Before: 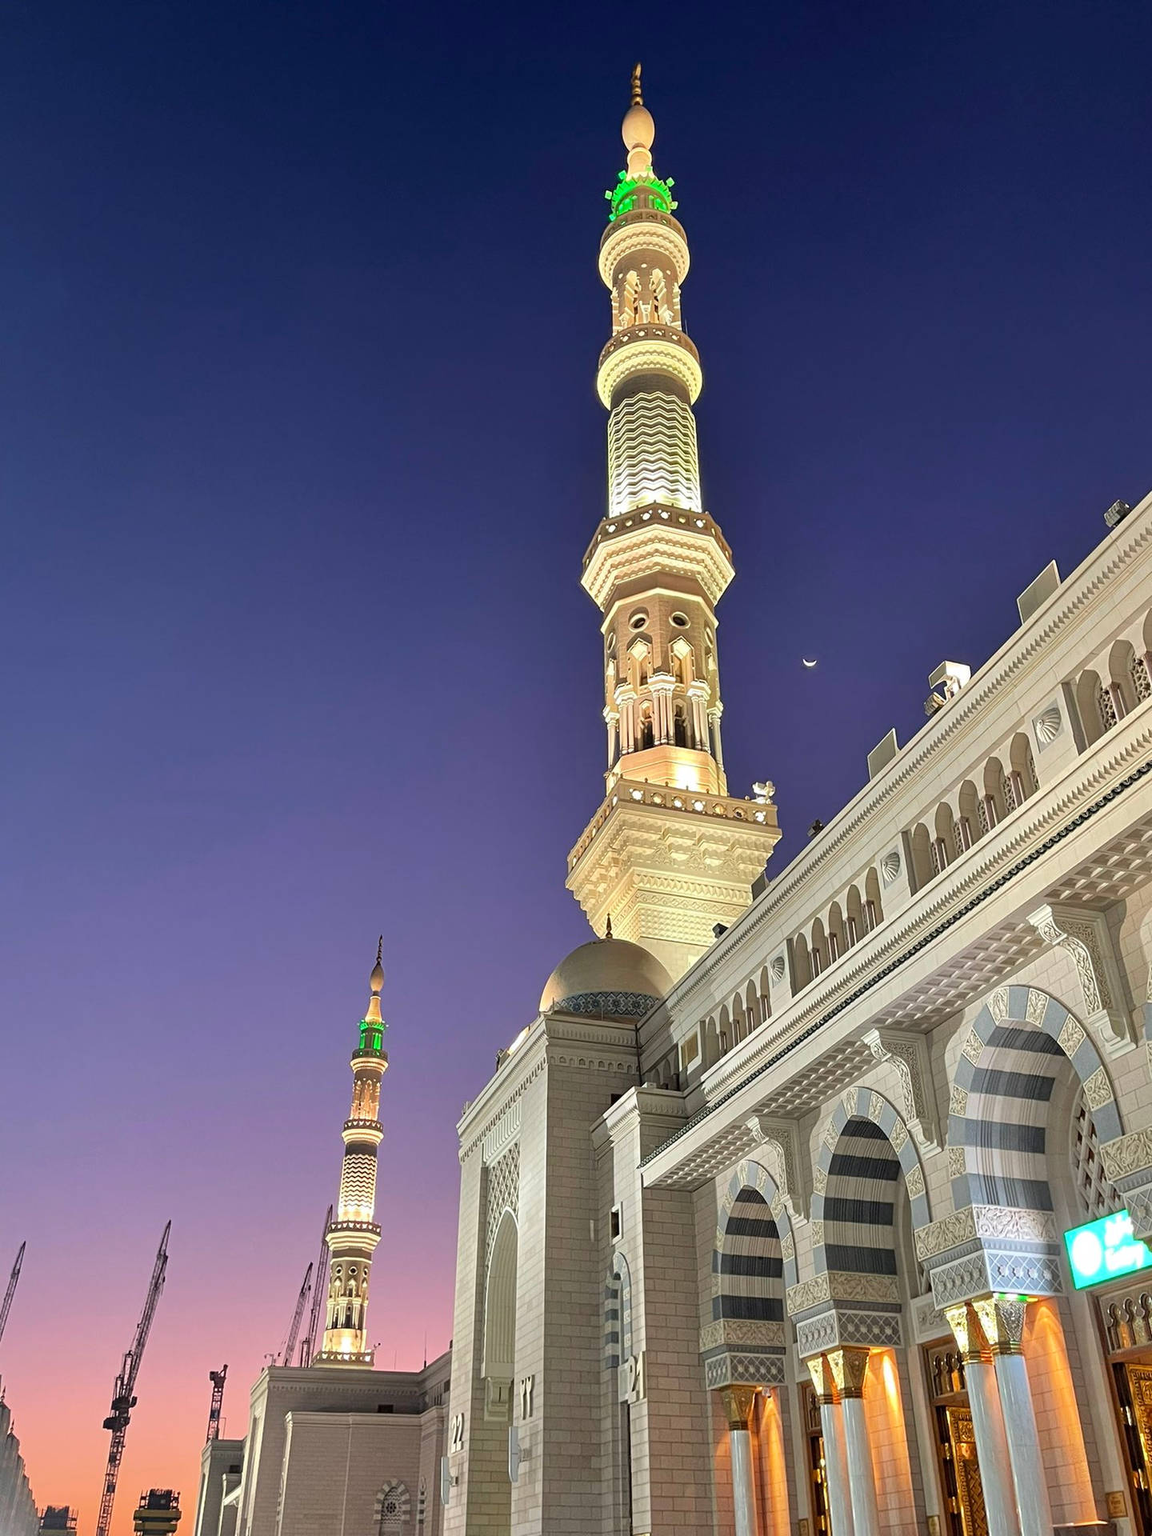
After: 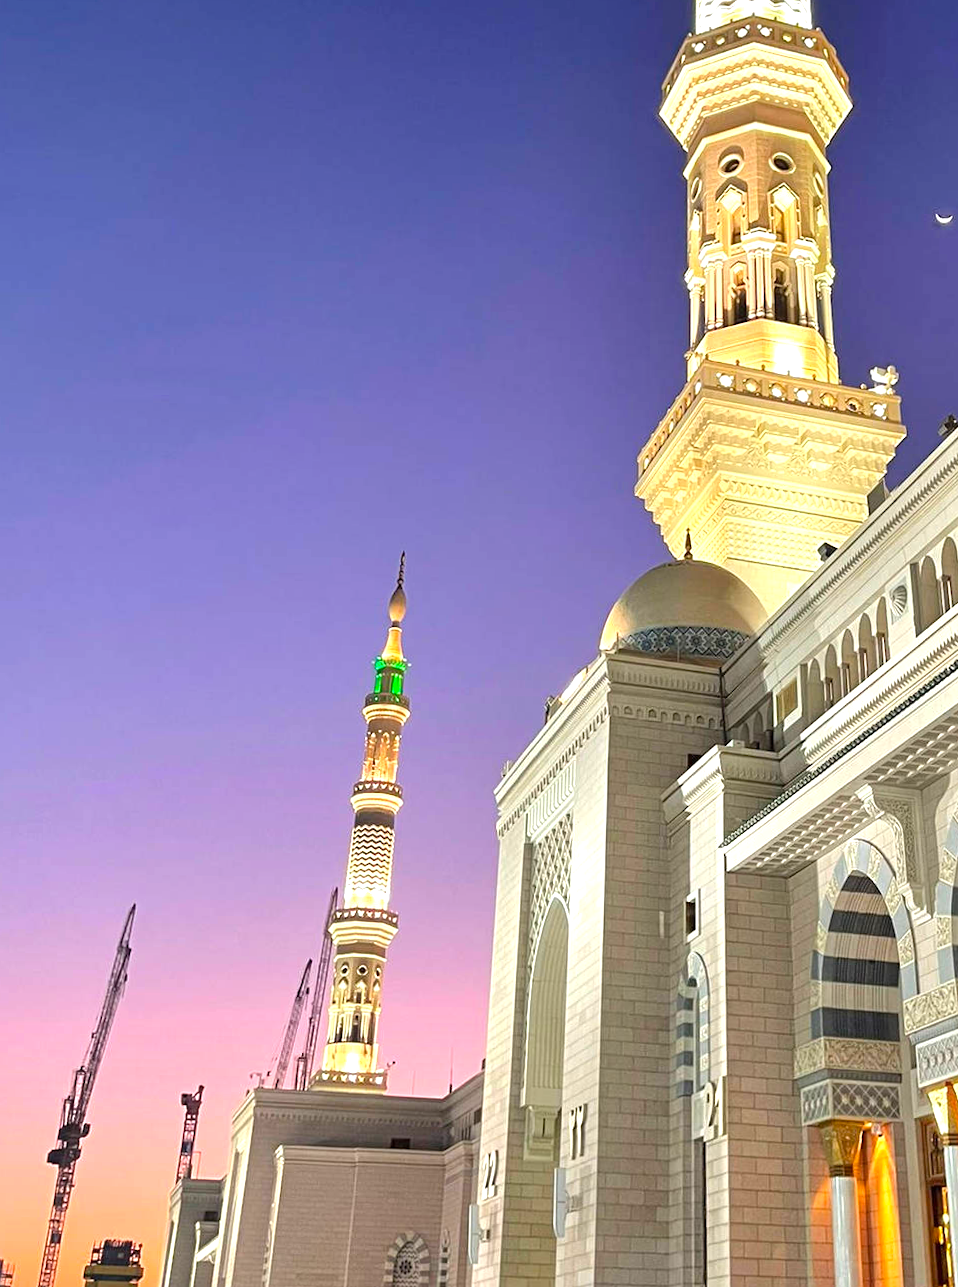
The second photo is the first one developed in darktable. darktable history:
exposure: black level correction 0, exposure 0.703 EV, compensate highlight preservation false
crop and rotate: angle -0.82°, left 4.027%, top 31.666%, right 28.156%
tone equalizer: edges refinement/feathering 500, mask exposure compensation -1.57 EV, preserve details no
color balance rgb: perceptual saturation grading › global saturation 19.972%, global vibrance 9.365%
